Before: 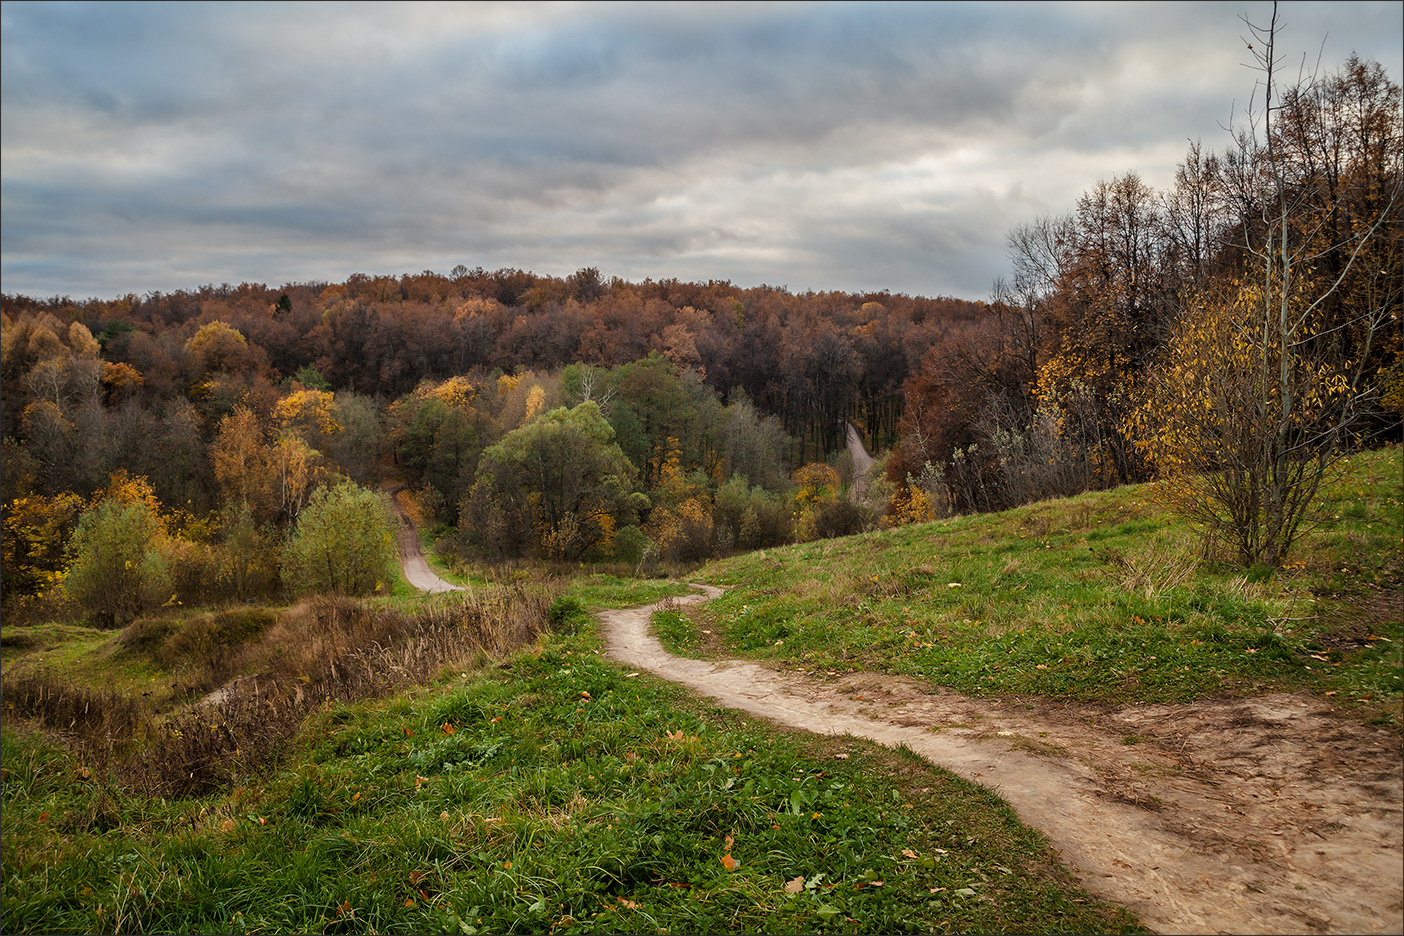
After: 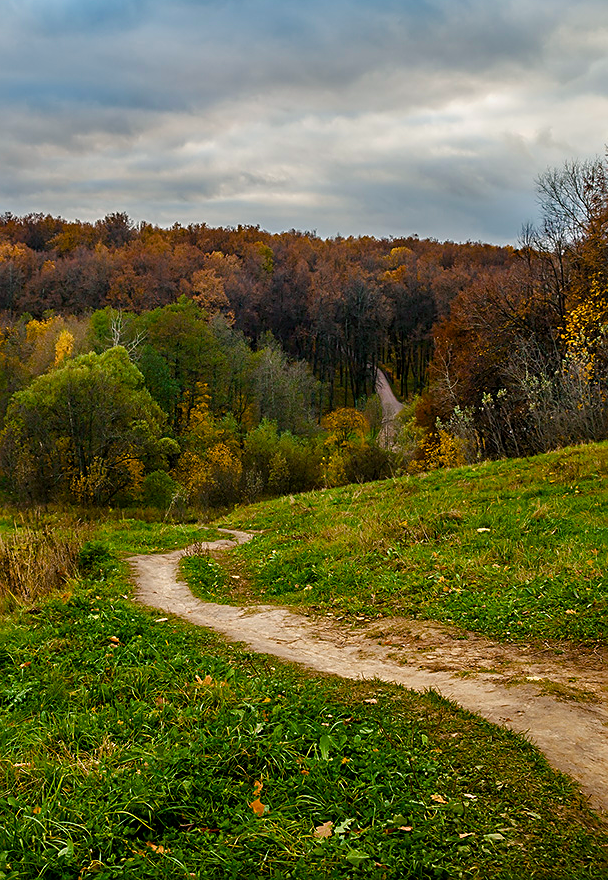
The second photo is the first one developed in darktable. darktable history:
crop: left 33.579%, top 5.934%, right 23.091%
sharpen: on, module defaults
exposure: black level correction 0.002, compensate exposure bias true, compensate highlight preservation false
color balance rgb: power › luminance -7.741%, power › chroma 1.106%, power › hue 217.53°, perceptual saturation grading › global saturation 20%, perceptual saturation grading › highlights -25.665%, perceptual saturation grading › shadows 24.575%, global vibrance 59.532%
